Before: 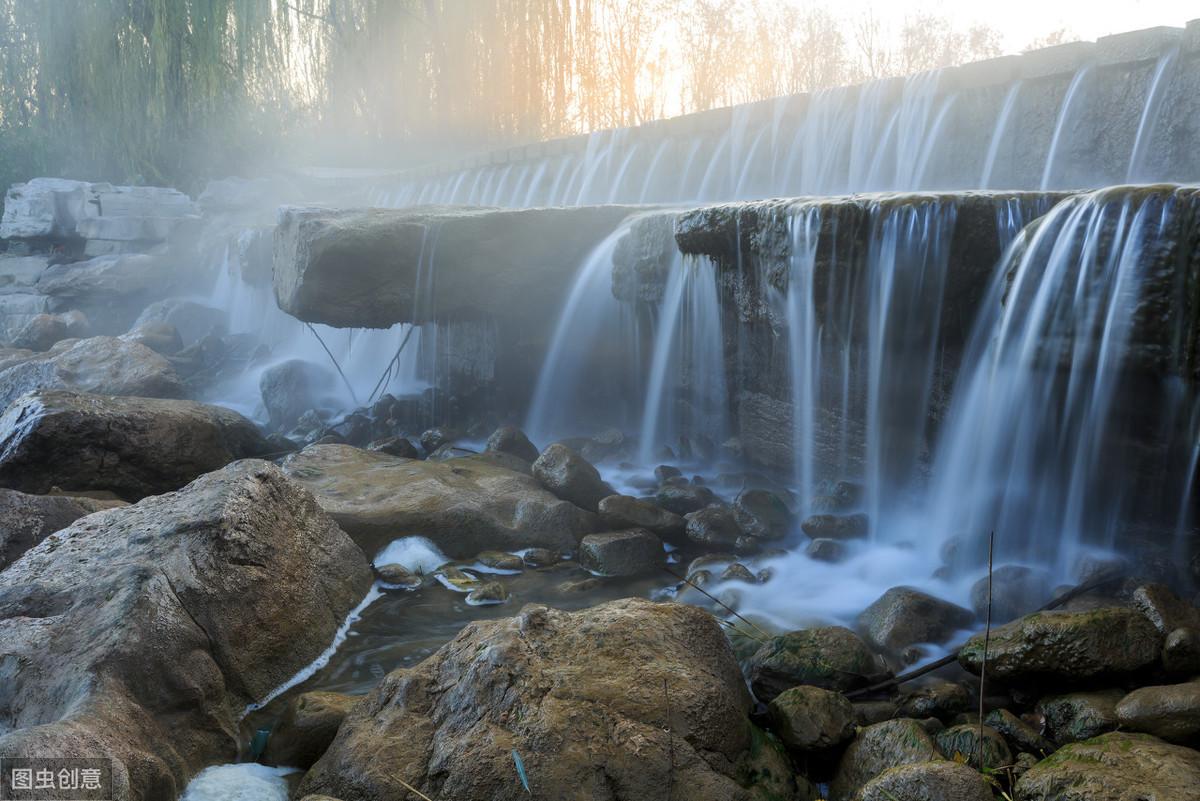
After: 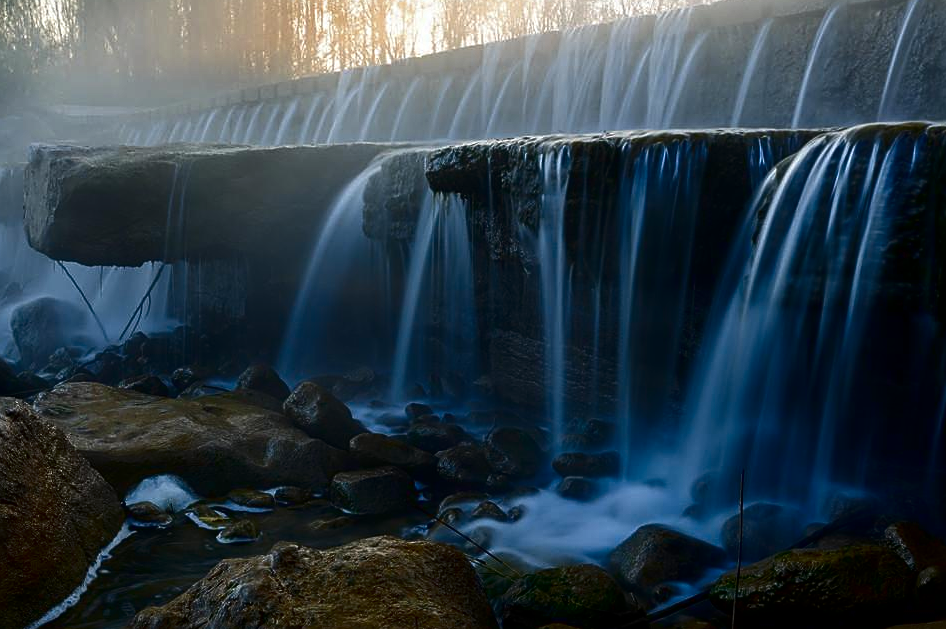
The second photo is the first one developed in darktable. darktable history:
crop and rotate: left 20.757%, top 7.937%, right 0.391%, bottom 13.451%
sharpen: on, module defaults
contrast brightness saturation: contrast 0.088, brightness -0.593, saturation 0.172
